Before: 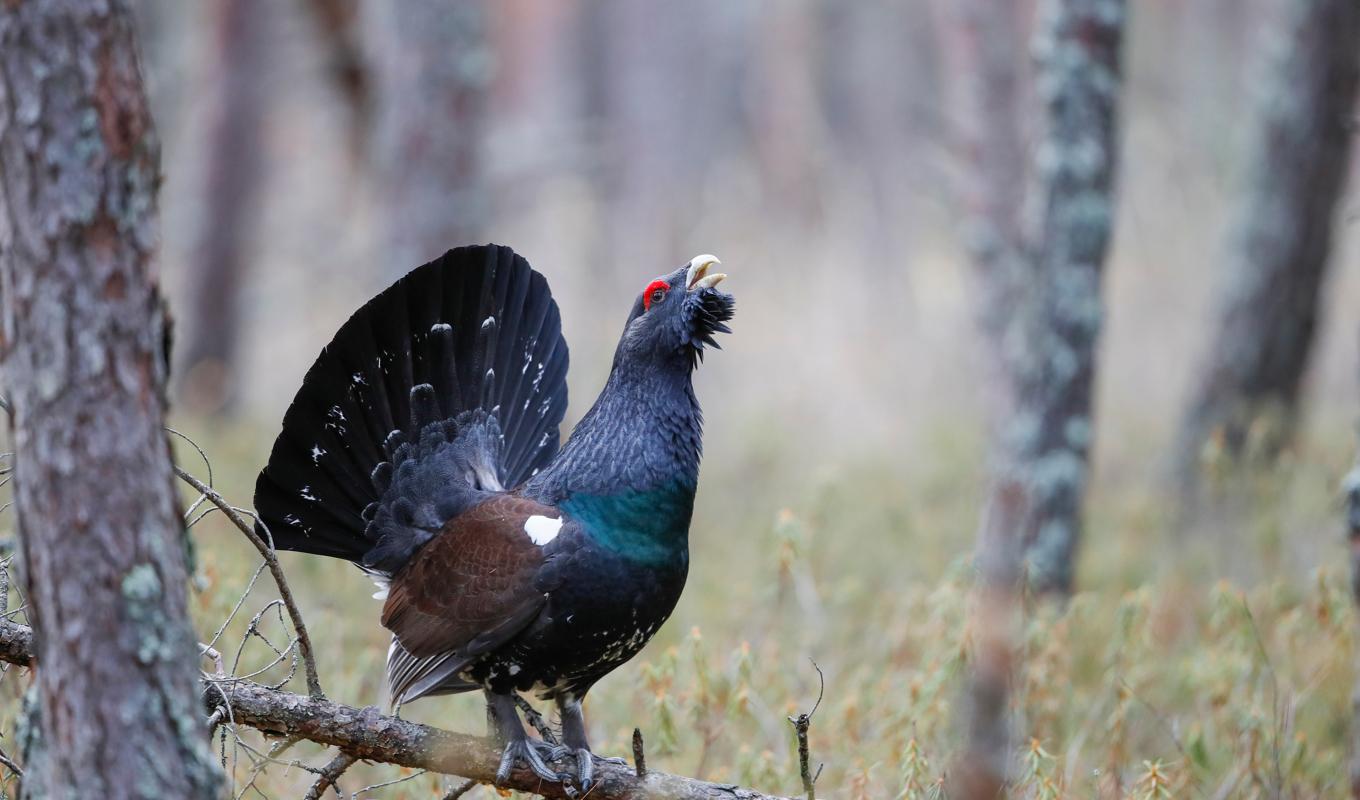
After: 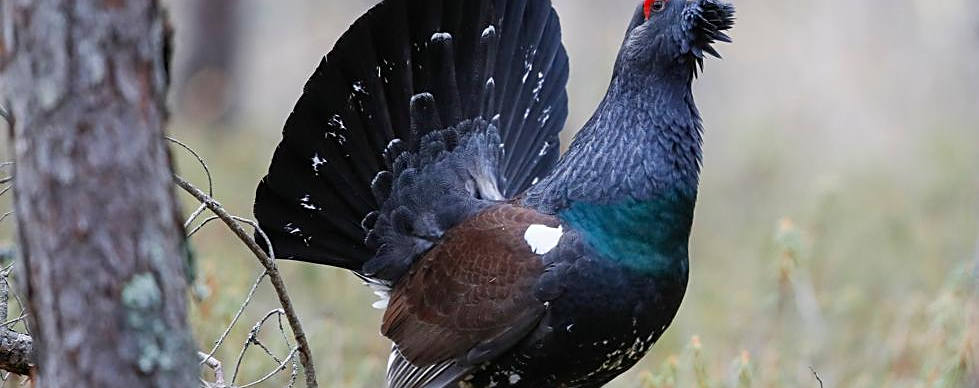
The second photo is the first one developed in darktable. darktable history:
crop: top 36.498%, right 27.964%, bottom 14.995%
sharpen: on, module defaults
